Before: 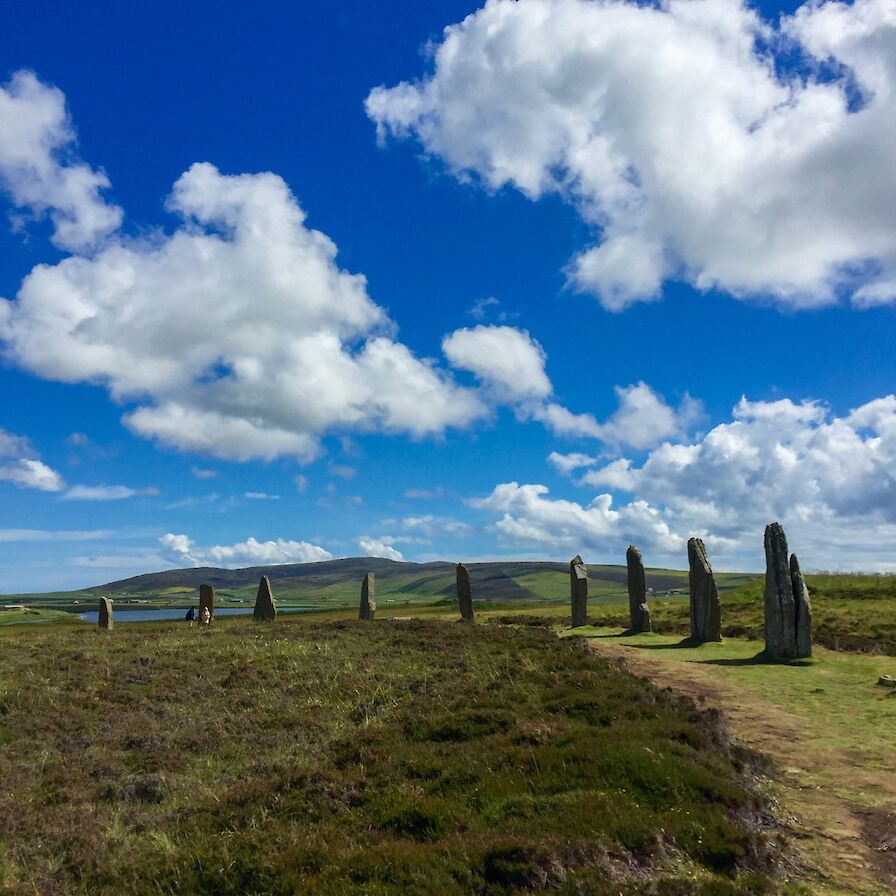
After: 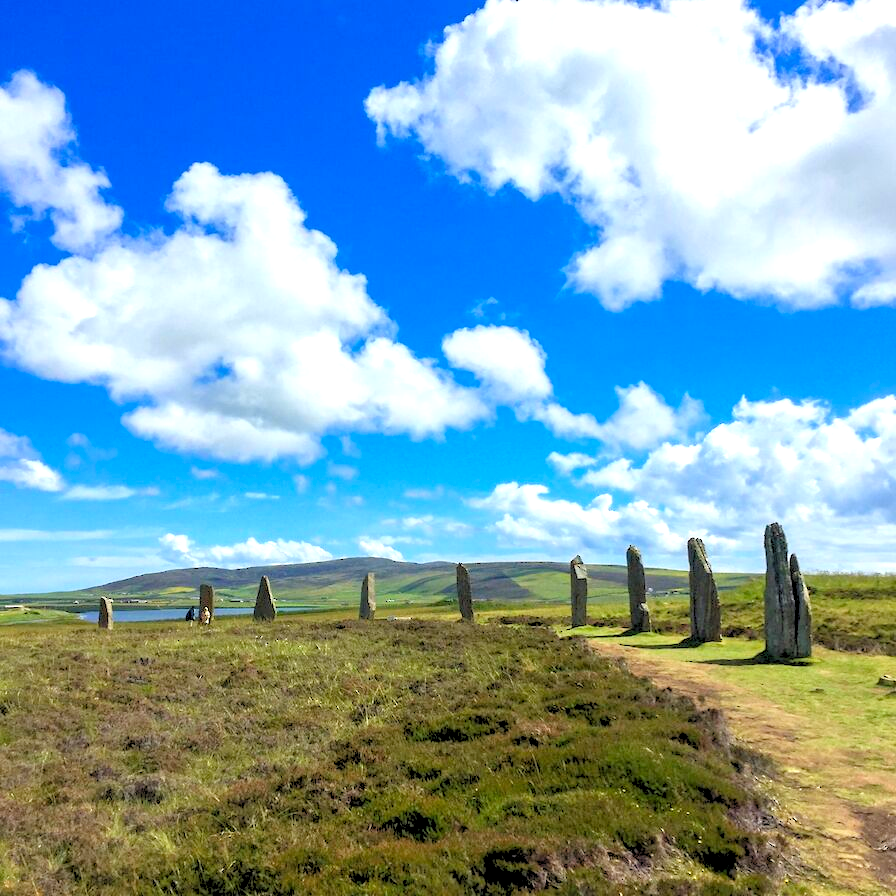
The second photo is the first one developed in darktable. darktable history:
rgb levels: preserve colors sum RGB, levels [[0.038, 0.433, 0.934], [0, 0.5, 1], [0, 0.5, 1]]
exposure: exposure 1.223 EV, compensate highlight preservation false
color balance rgb: global vibrance 20%
